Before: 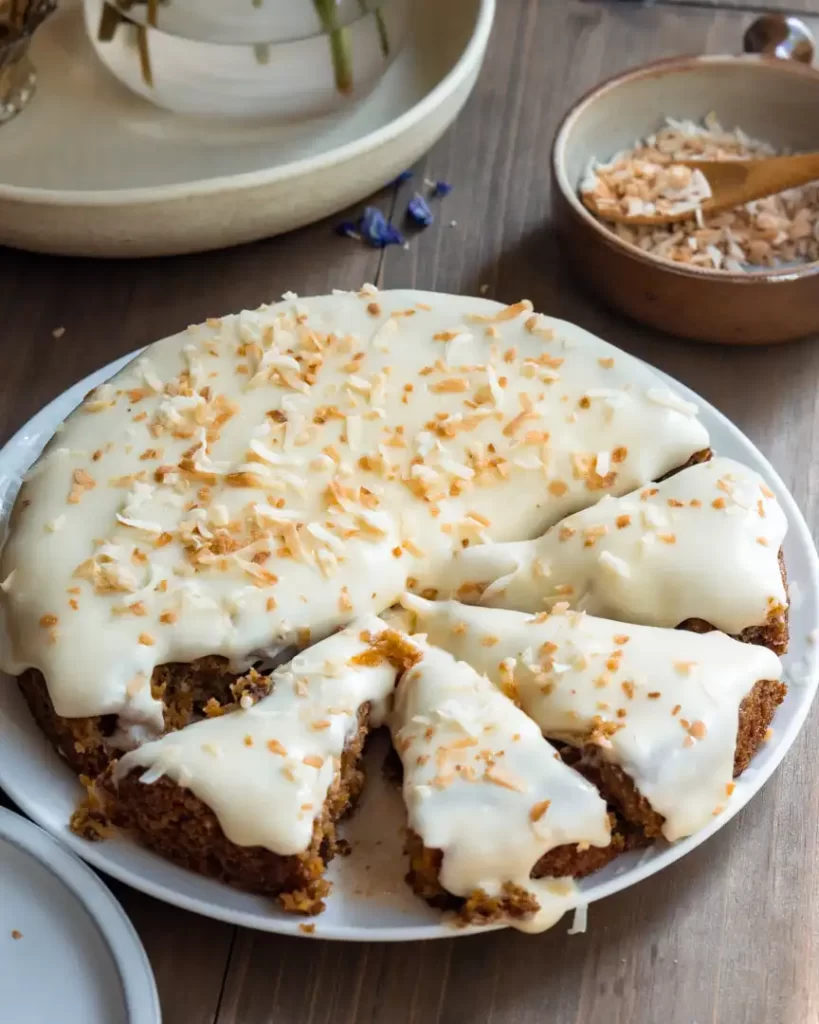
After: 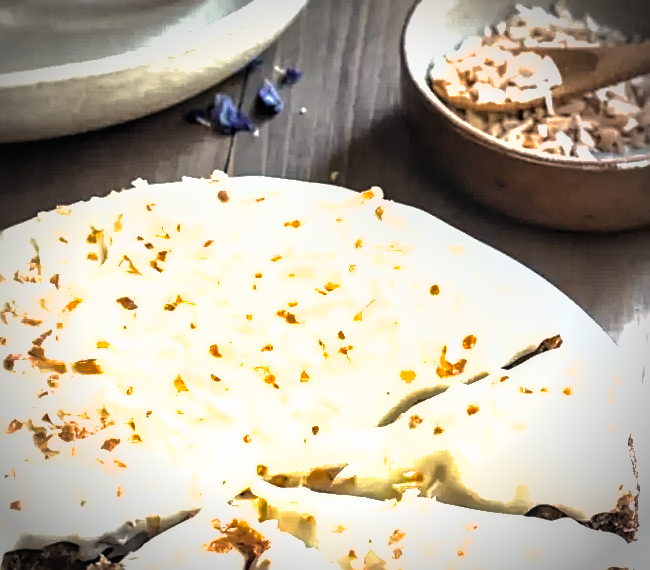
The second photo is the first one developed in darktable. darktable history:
exposure: black level correction 0, exposure 0.5 EV, compensate exposure bias true, compensate highlight preservation false
vignetting: fall-off start 75%, brightness -0.692, width/height ratio 1.084
sharpen: on, module defaults
local contrast: on, module defaults
levels: levels [0.044, 0.475, 0.791]
crop: left 18.38%, top 11.092%, right 2.134%, bottom 33.217%
shadows and highlights: shadows 30
